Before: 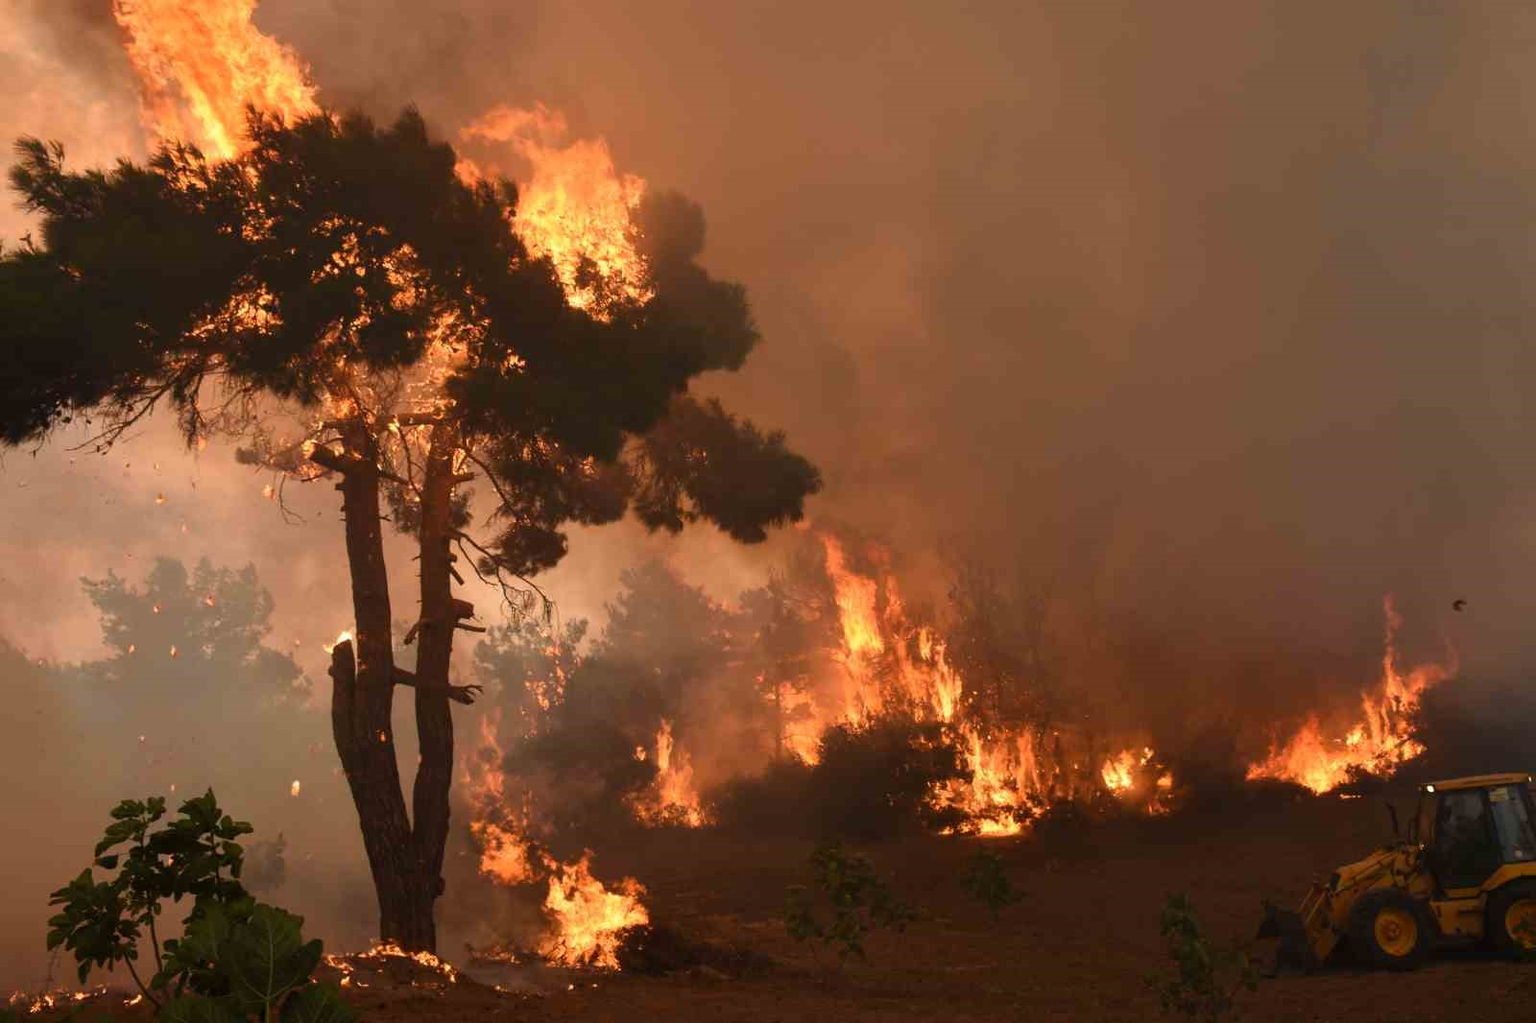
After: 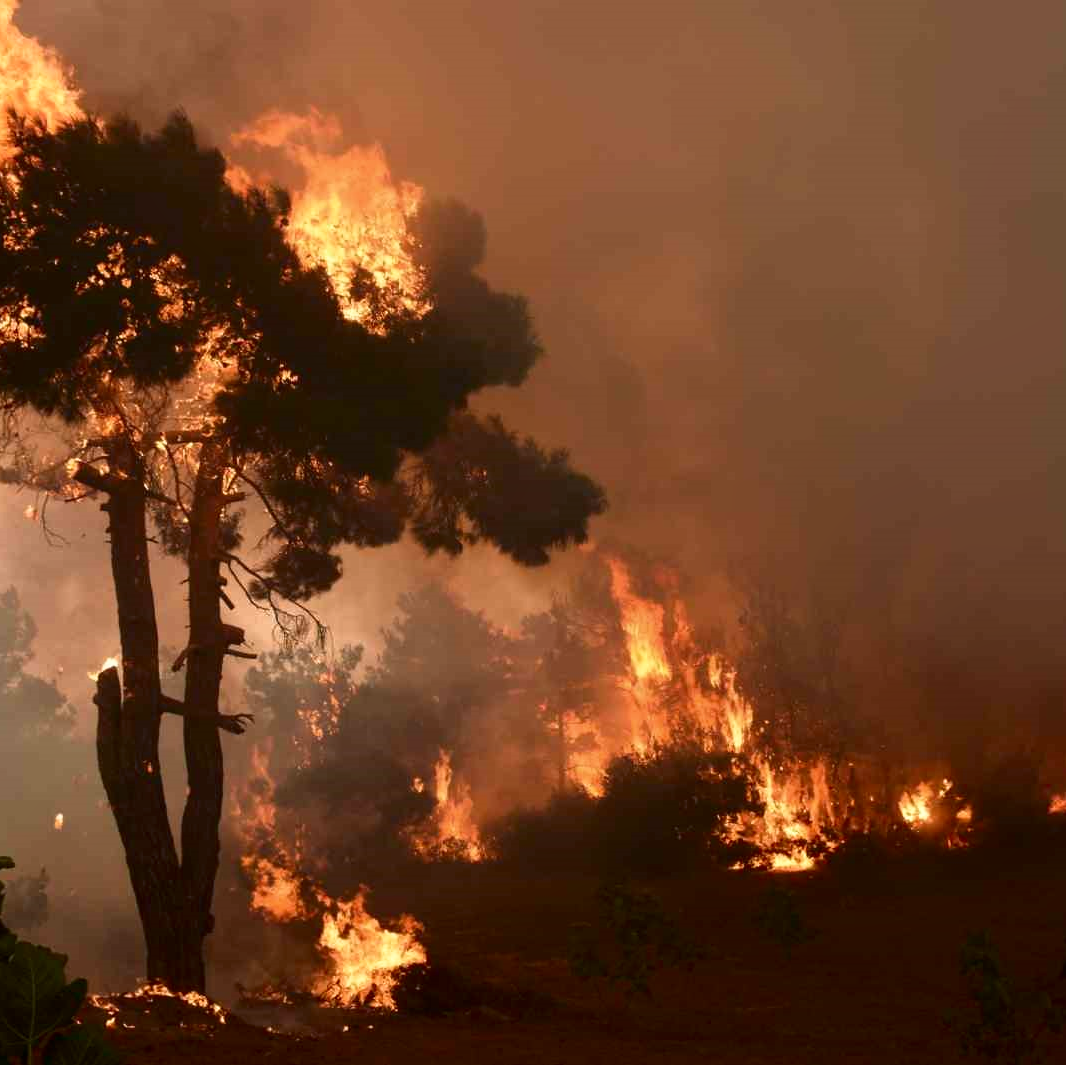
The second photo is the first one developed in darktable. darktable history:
crop and rotate: left 15.605%, right 17.728%
shadows and highlights: shadows -63.03, white point adjustment -5.19, highlights 60.03
